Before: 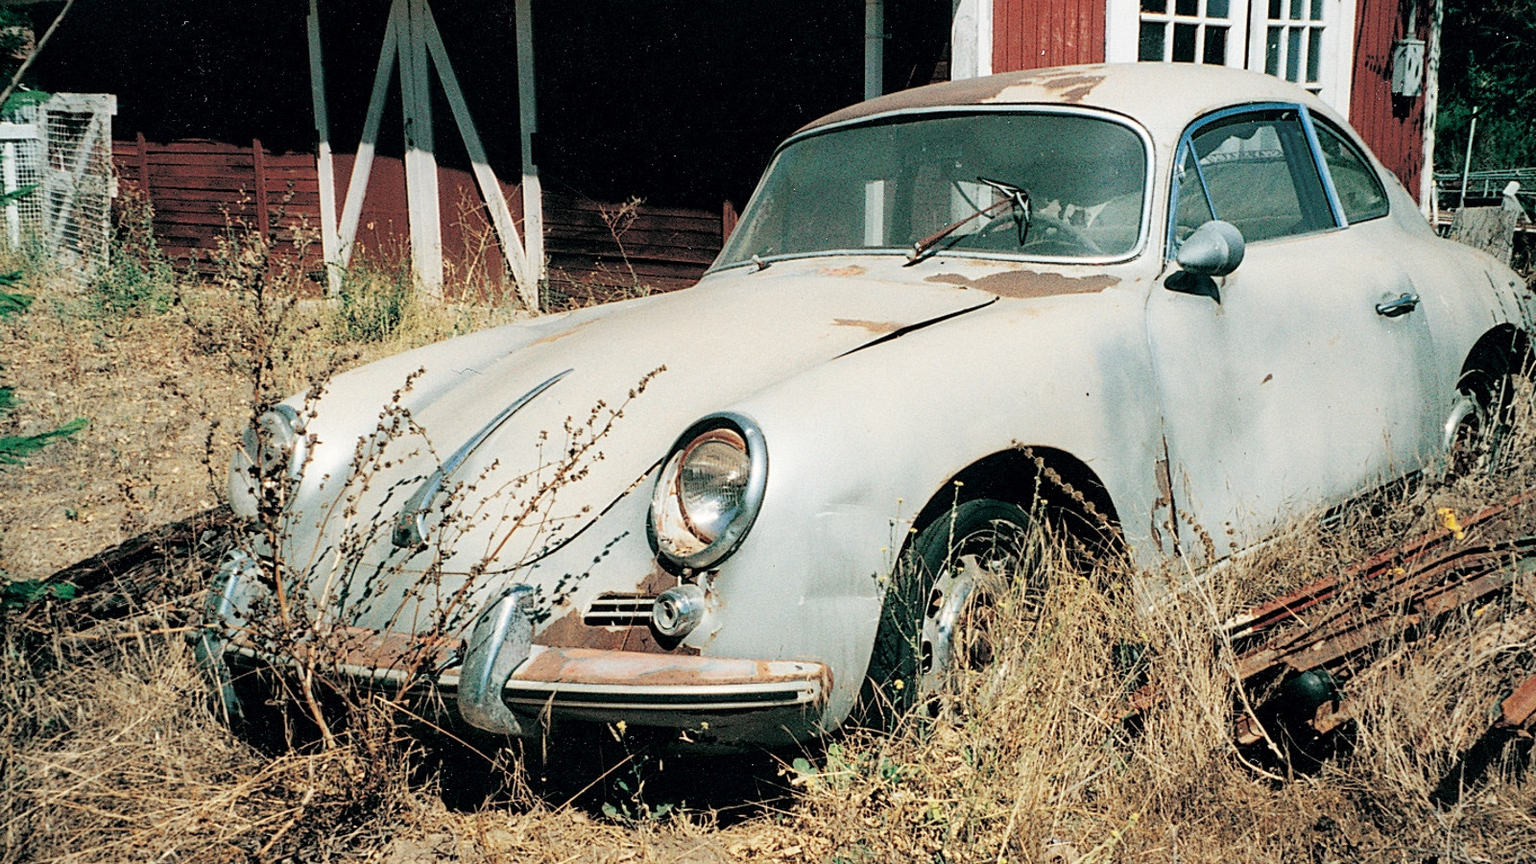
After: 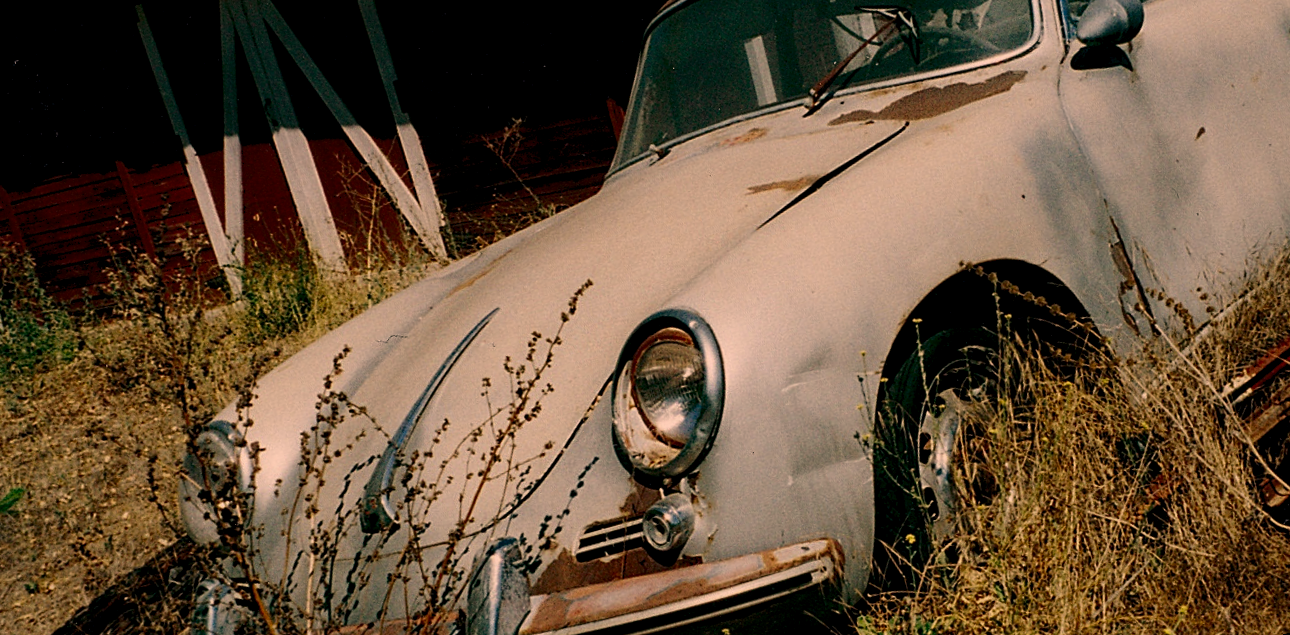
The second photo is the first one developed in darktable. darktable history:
crop: right 9.509%, bottom 0.031%
rotate and perspective: rotation -14.8°, crop left 0.1, crop right 0.903, crop top 0.25, crop bottom 0.748
rgb levels: levels [[0.013, 0.434, 0.89], [0, 0.5, 1], [0, 0.5, 1]]
contrast brightness saturation: contrast 0.09, brightness -0.59, saturation 0.17
exposure: exposure -0.462 EV, compensate highlight preservation false
color correction: highlights a* 17.88, highlights b* 18.79
contrast equalizer: y [[0.5 ×6], [0.5 ×6], [0.5, 0.5, 0.501, 0.545, 0.707, 0.863], [0 ×6], [0 ×6]]
